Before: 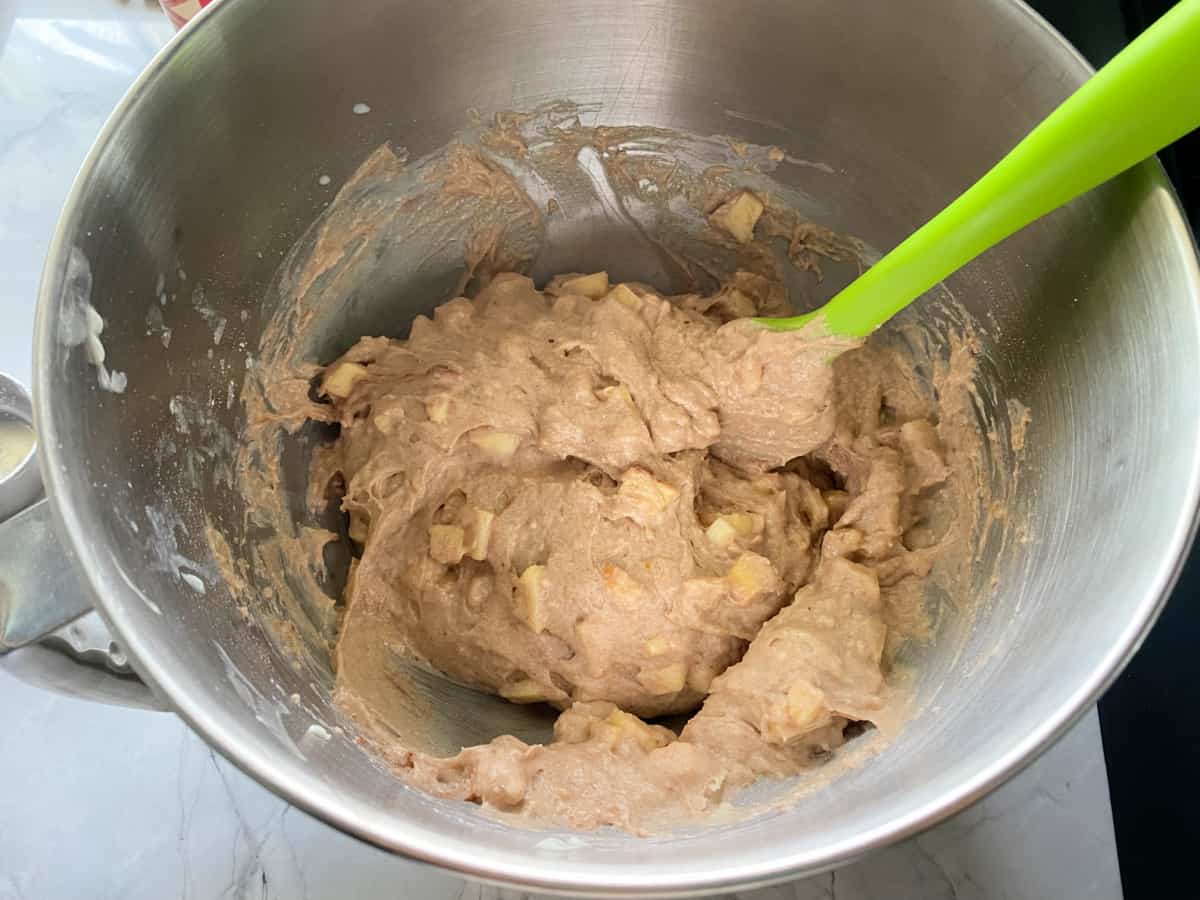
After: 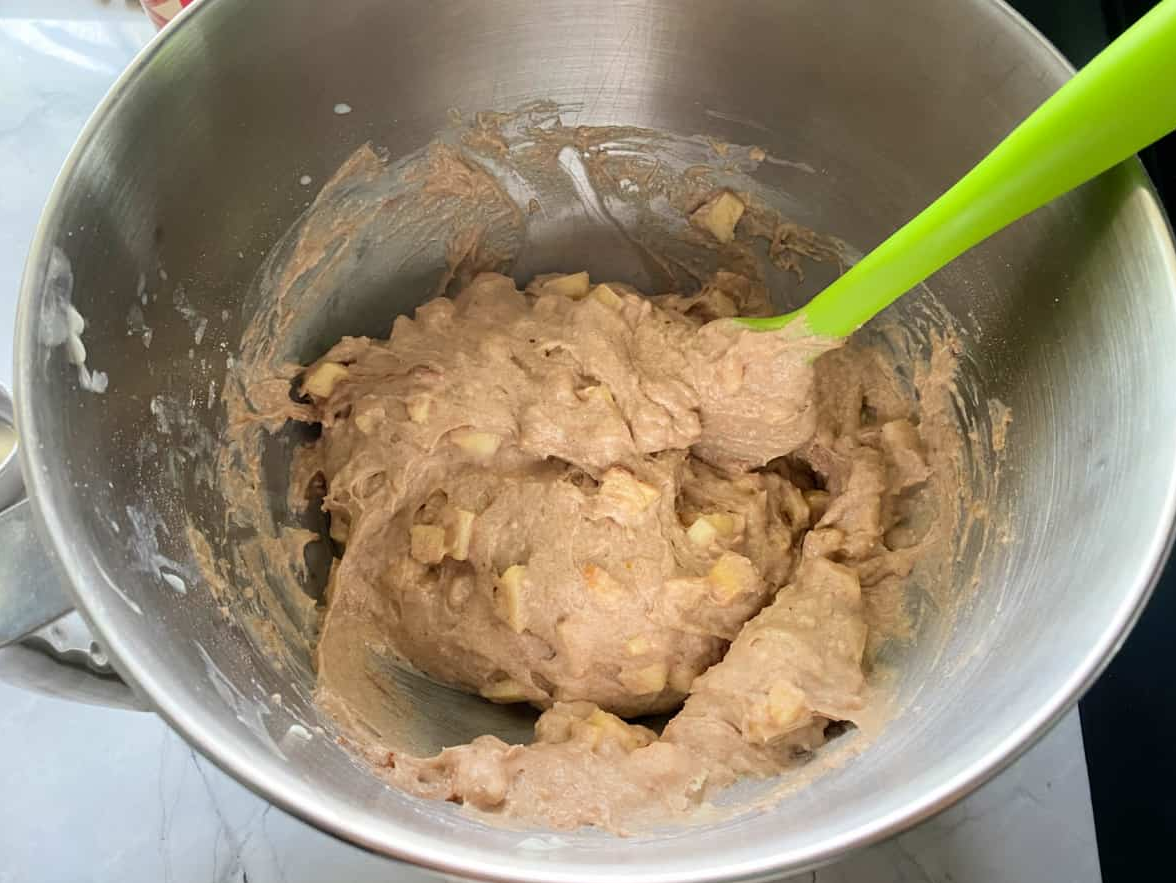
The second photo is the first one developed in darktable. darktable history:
crop: left 1.656%, right 0.275%, bottom 1.807%
